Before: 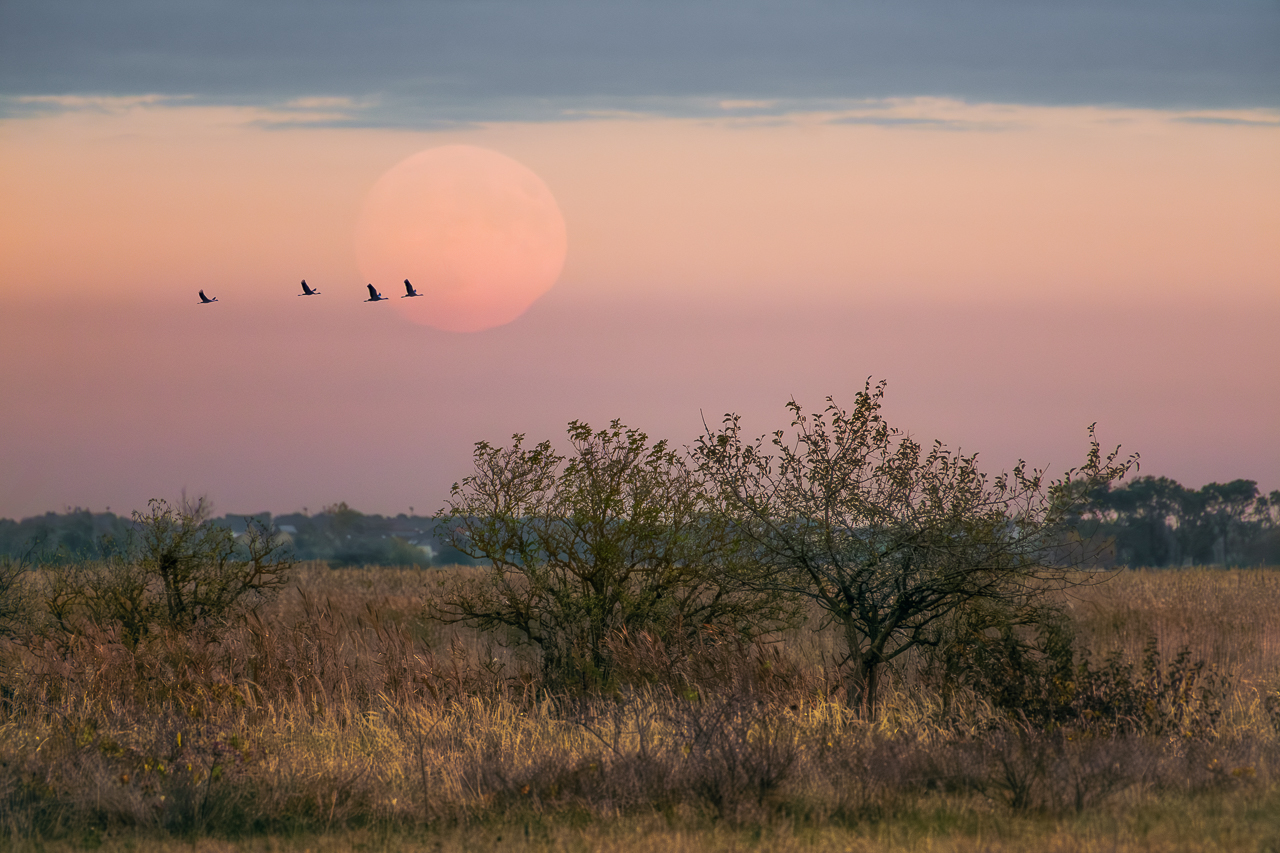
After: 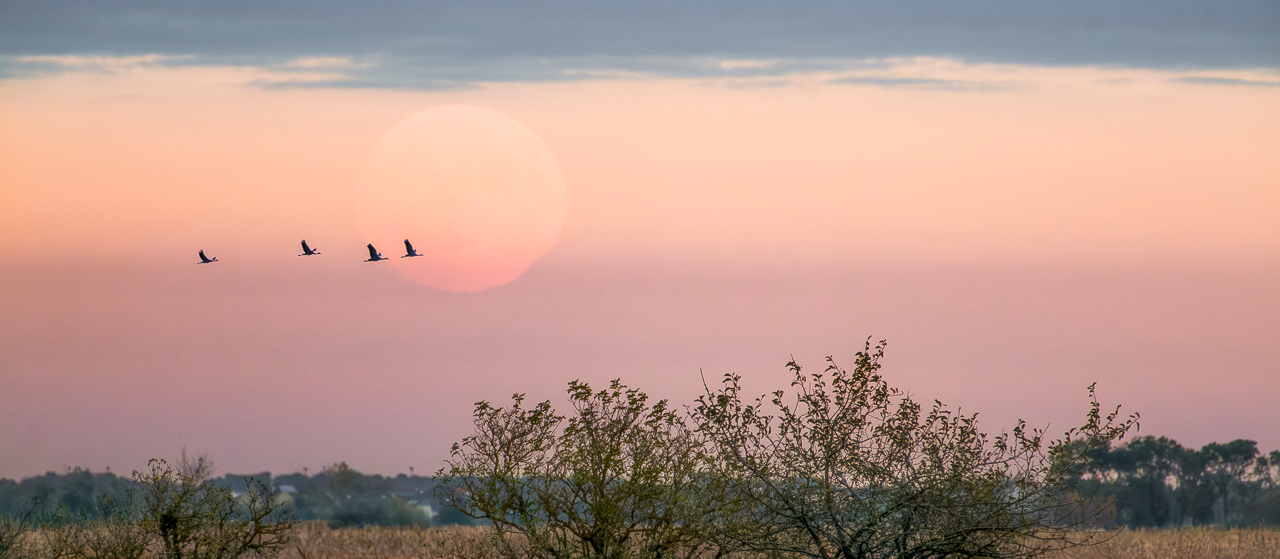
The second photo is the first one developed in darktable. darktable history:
exposure: exposure 0.023 EV, compensate exposure bias true, compensate highlight preservation false
crop and rotate: top 4.734%, bottom 29.661%
local contrast: on, module defaults
